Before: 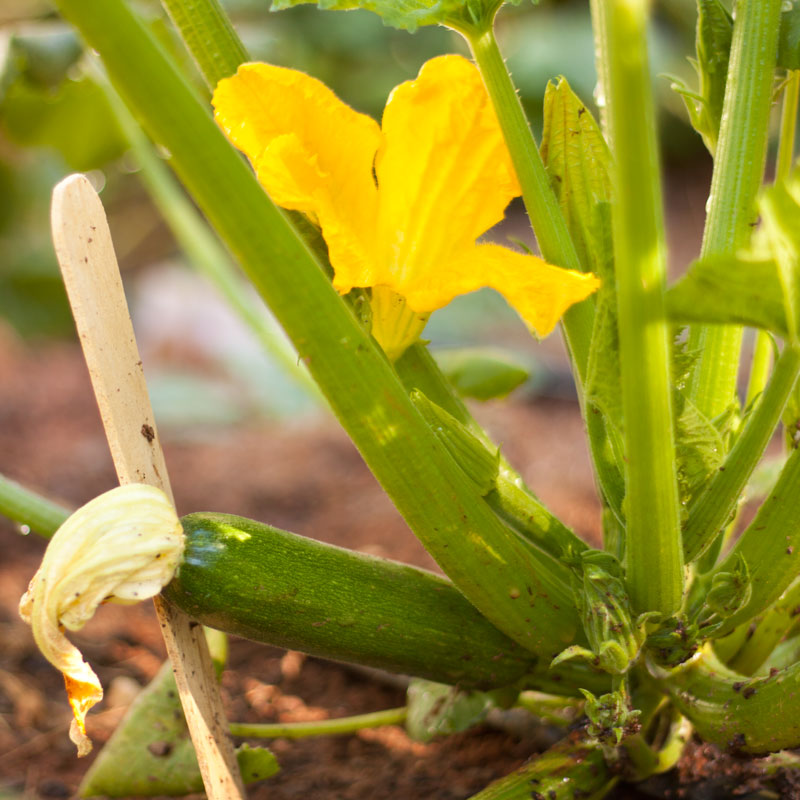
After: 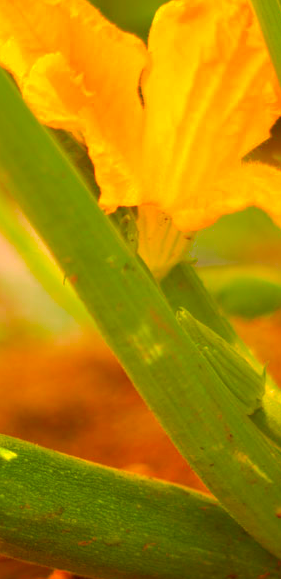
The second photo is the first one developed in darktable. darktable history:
crop and rotate: left 29.476%, top 10.214%, right 35.32%, bottom 17.333%
color correction: highlights a* 10.44, highlights b* 30.04, shadows a* 2.73, shadows b* 17.51, saturation 1.72
shadows and highlights: on, module defaults
